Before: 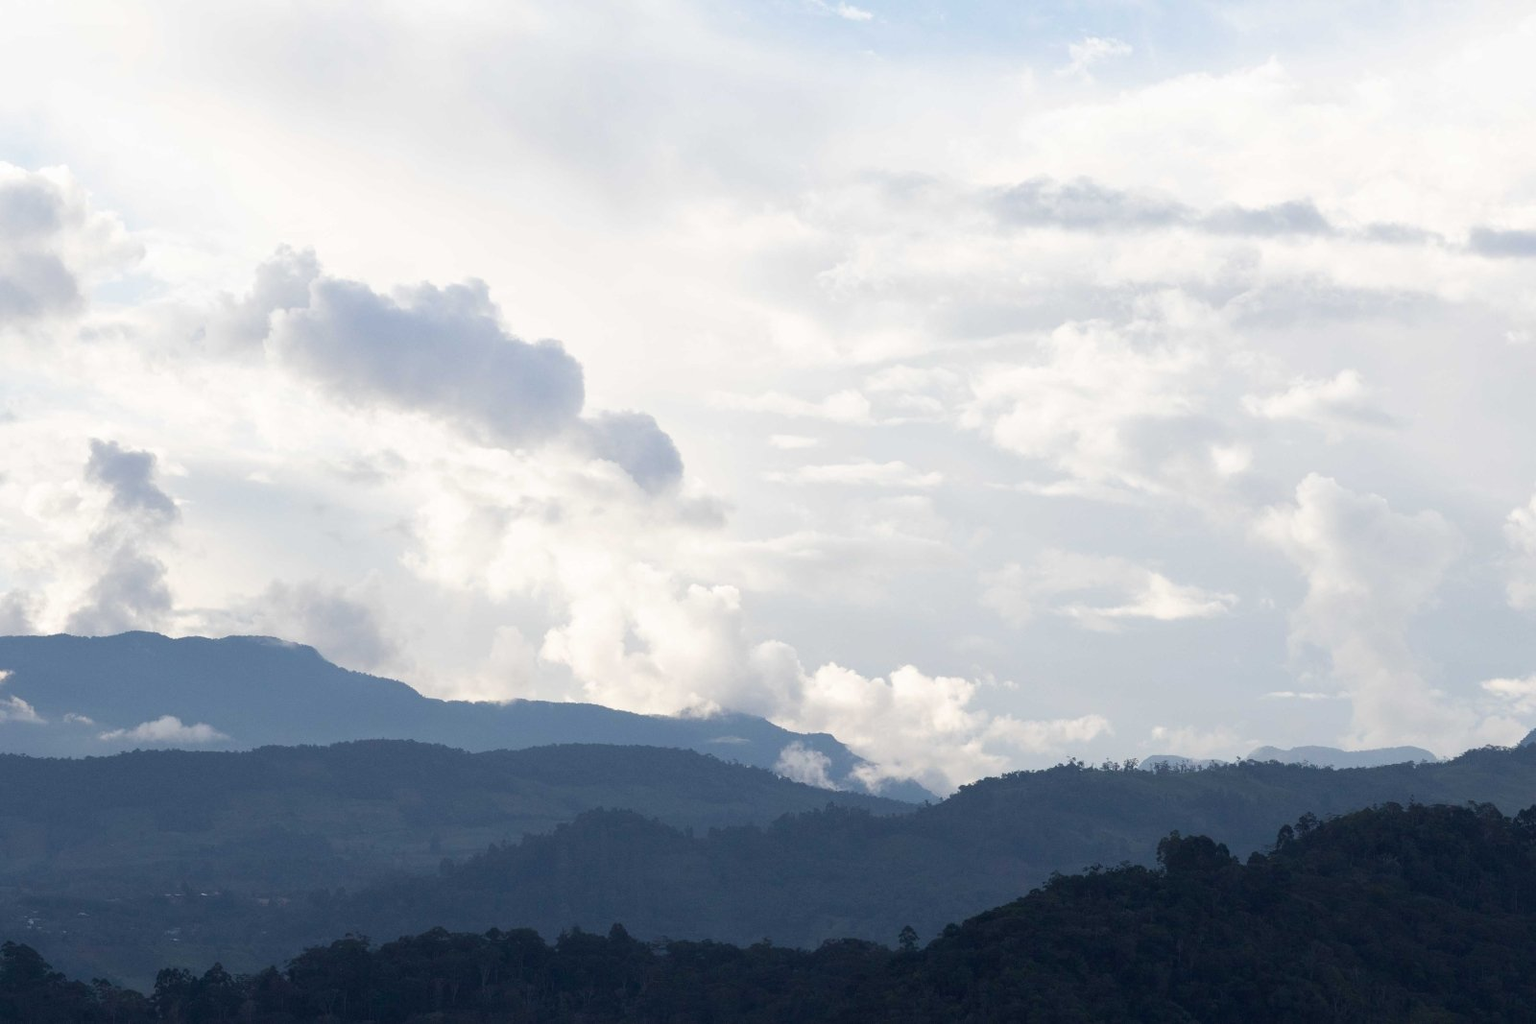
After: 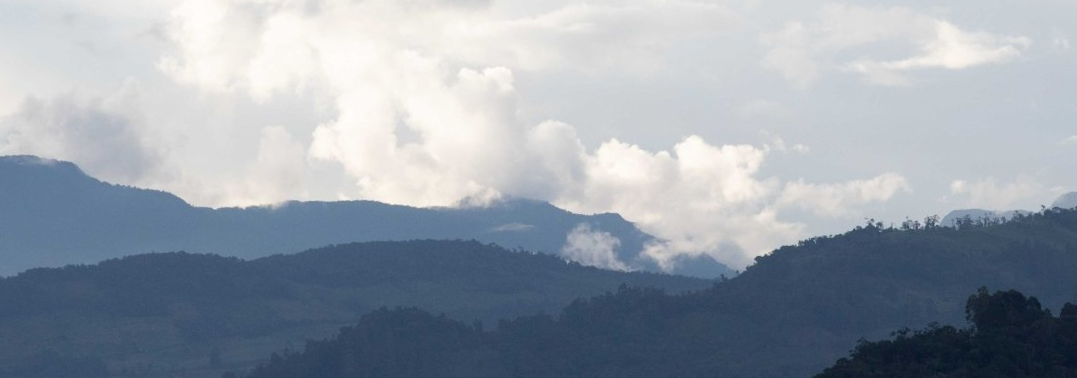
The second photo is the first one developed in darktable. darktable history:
crop: left 18.091%, top 51.13%, right 17.525%, bottom 16.85%
rotate and perspective: rotation -4.25°, automatic cropping off
